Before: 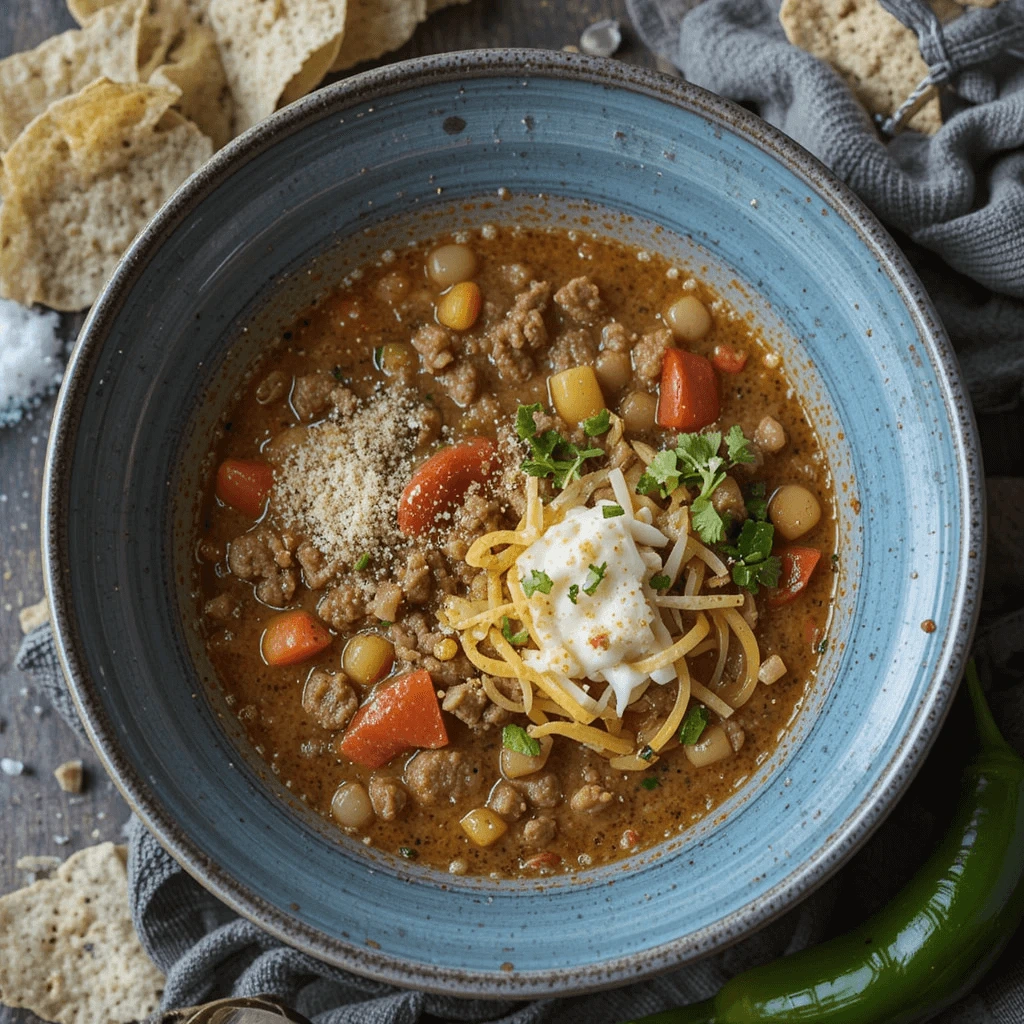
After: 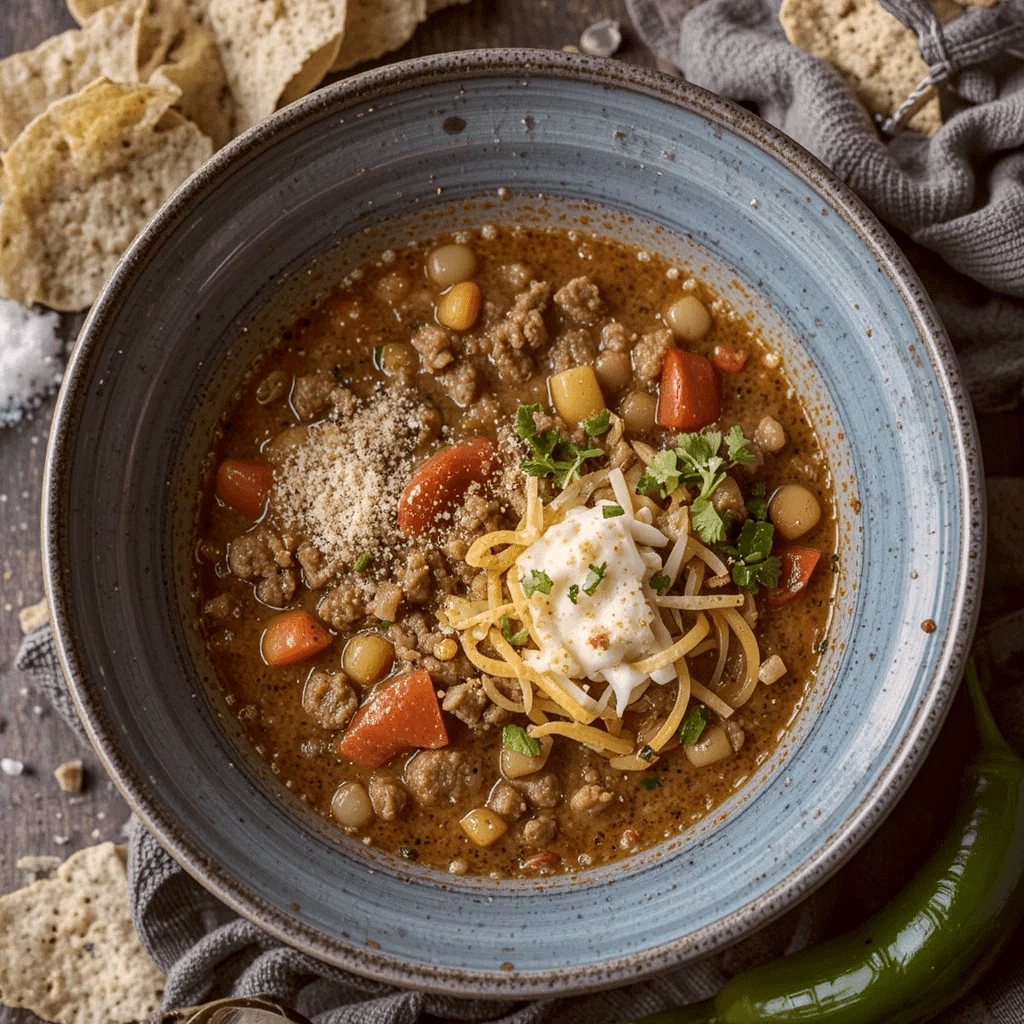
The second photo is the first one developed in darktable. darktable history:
local contrast: on, module defaults
color correction: highlights a* 6.23, highlights b* 8.01, shadows a* 5.77, shadows b* 7.17, saturation 0.886
